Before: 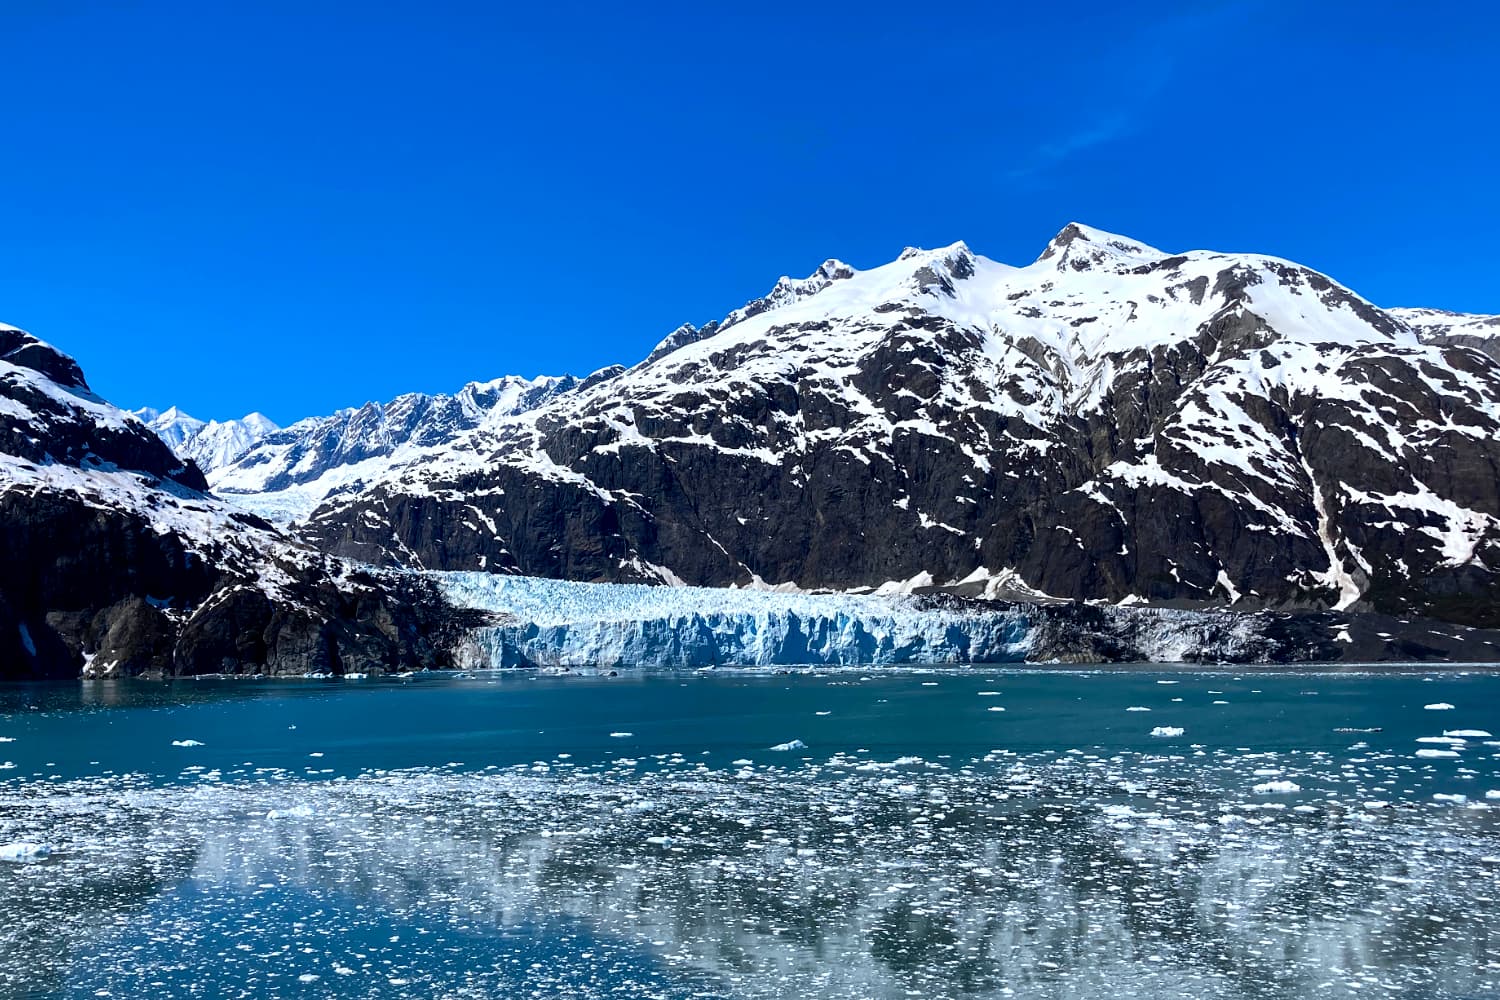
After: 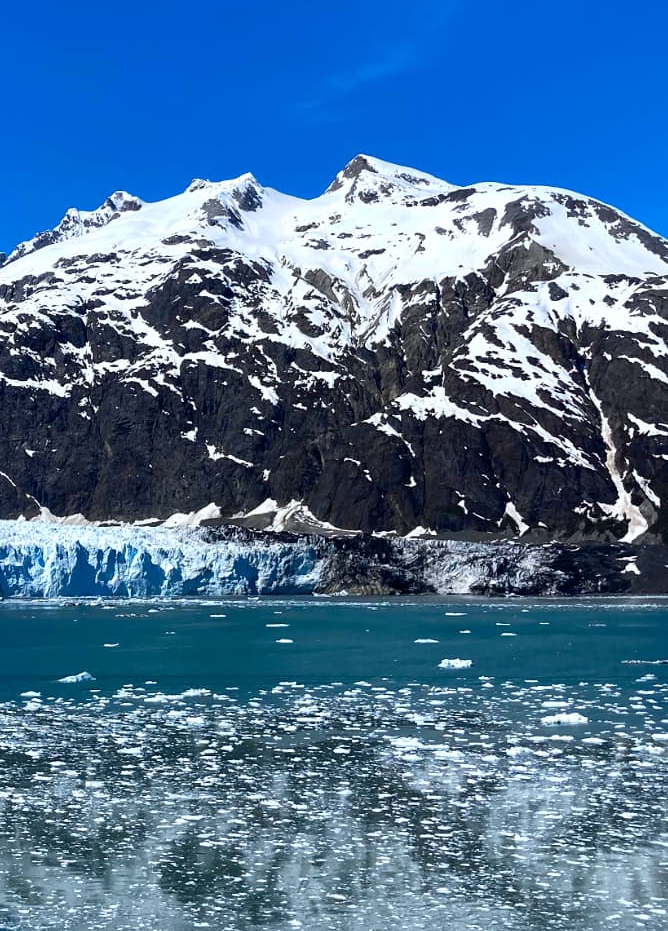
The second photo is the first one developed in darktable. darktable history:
crop: left 47.468%, top 6.822%, right 7.96%
